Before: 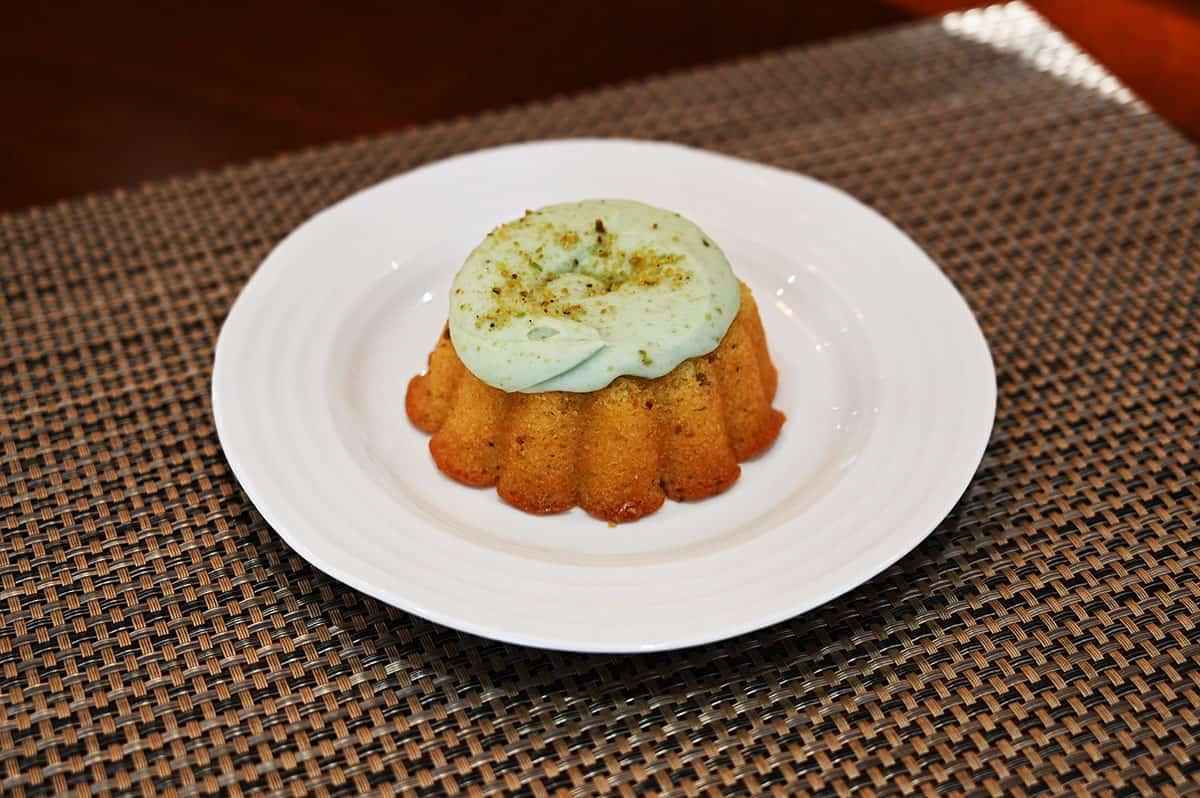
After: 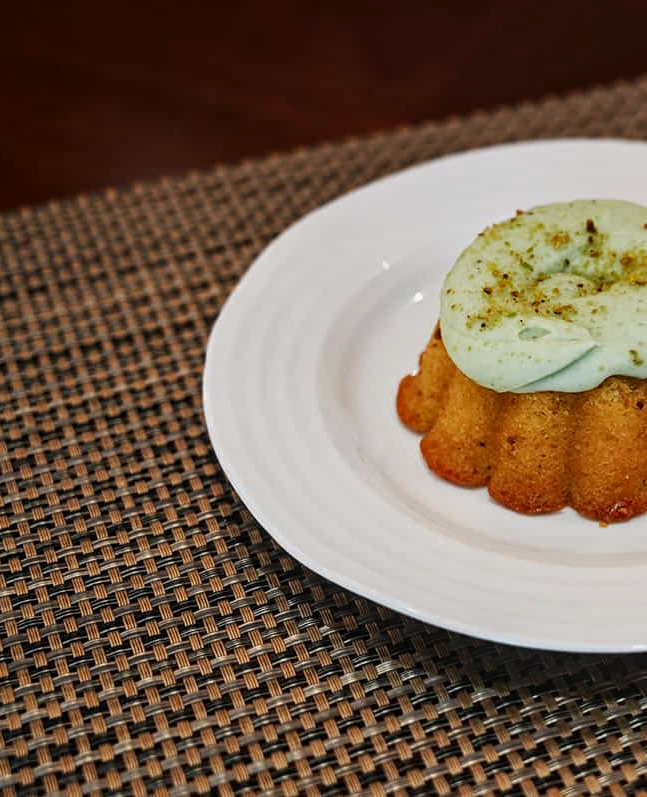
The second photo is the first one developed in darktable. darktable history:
exposure: exposure -0.151 EV, compensate highlight preservation false
local contrast: on, module defaults
crop: left 0.817%, right 45.232%, bottom 0.087%
